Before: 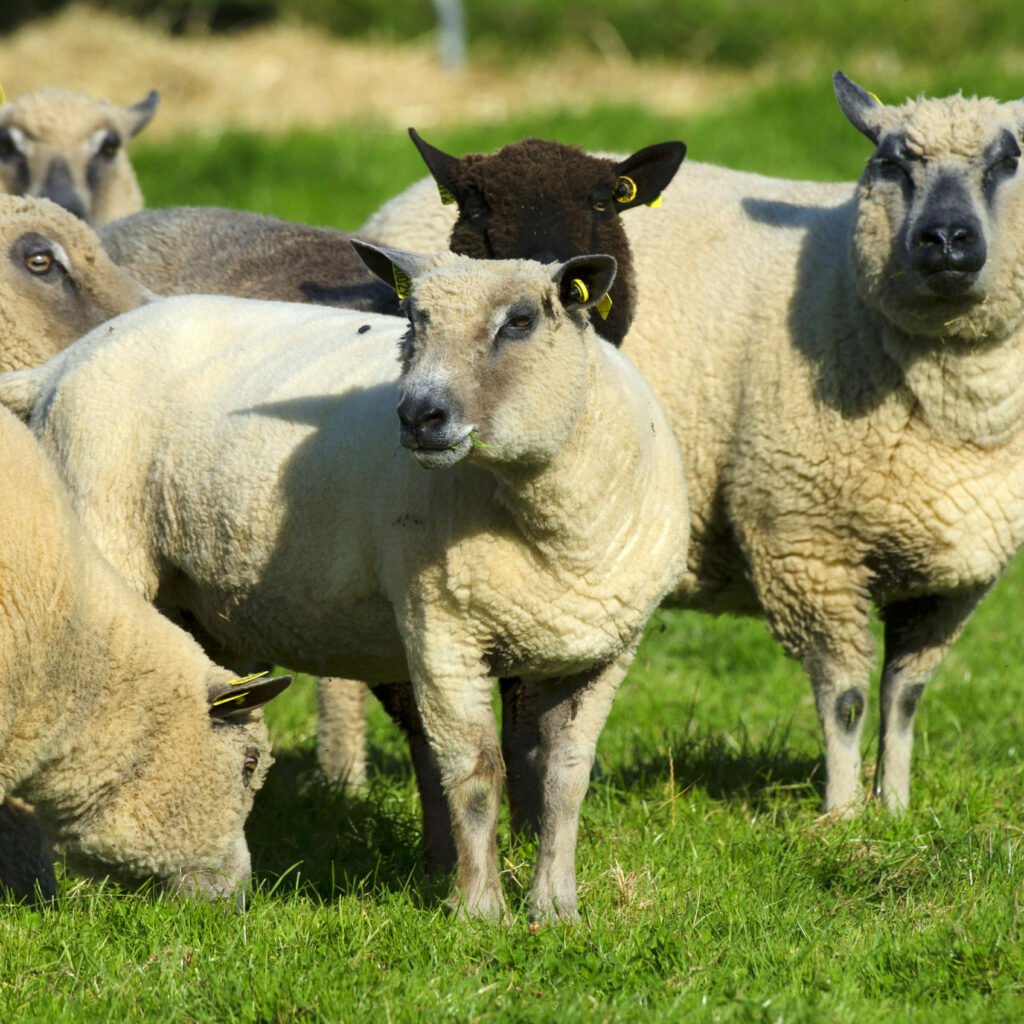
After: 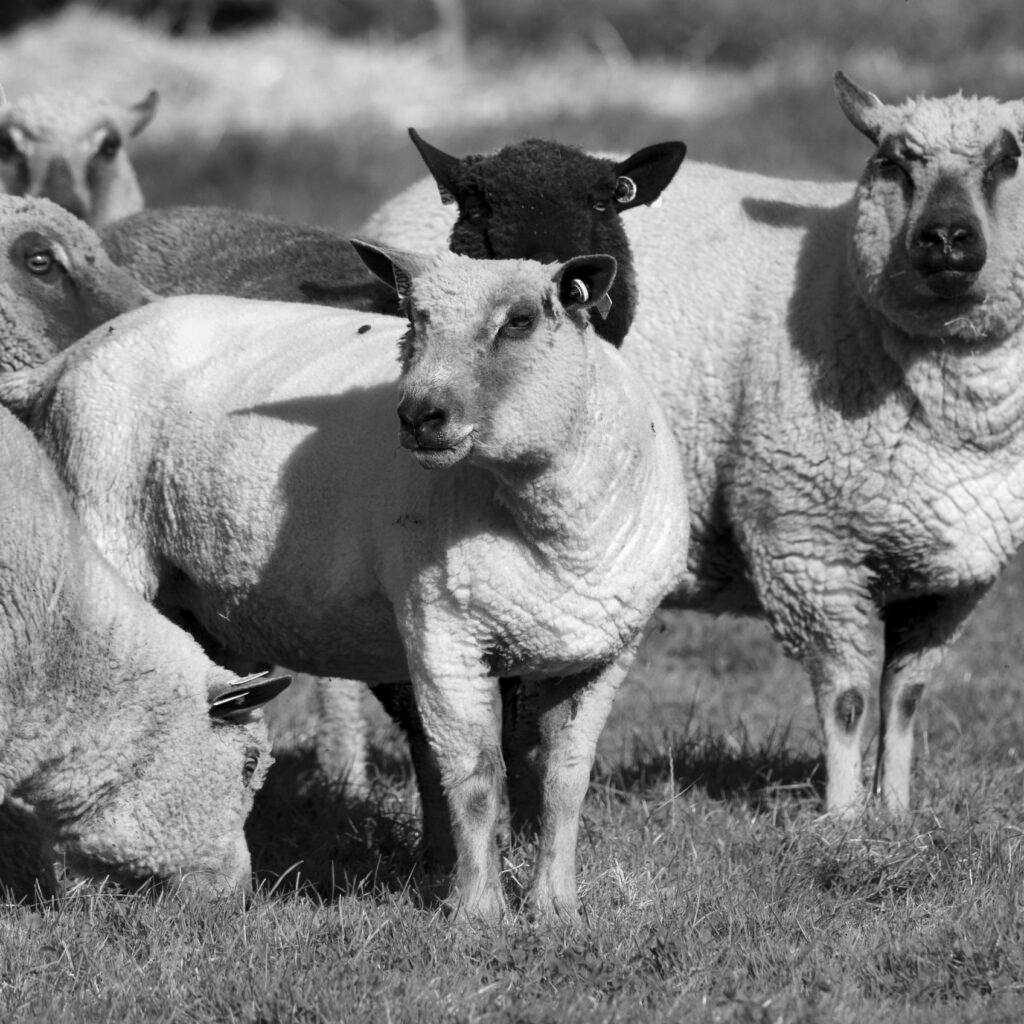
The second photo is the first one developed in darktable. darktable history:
exposure: exposure 0.131 EV, compensate highlight preservation false
shadows and highlights: shadows 20.91, highlights -82.73, soften with gaussian
monochrome: a 26.22, b 42.67, size 0.8
